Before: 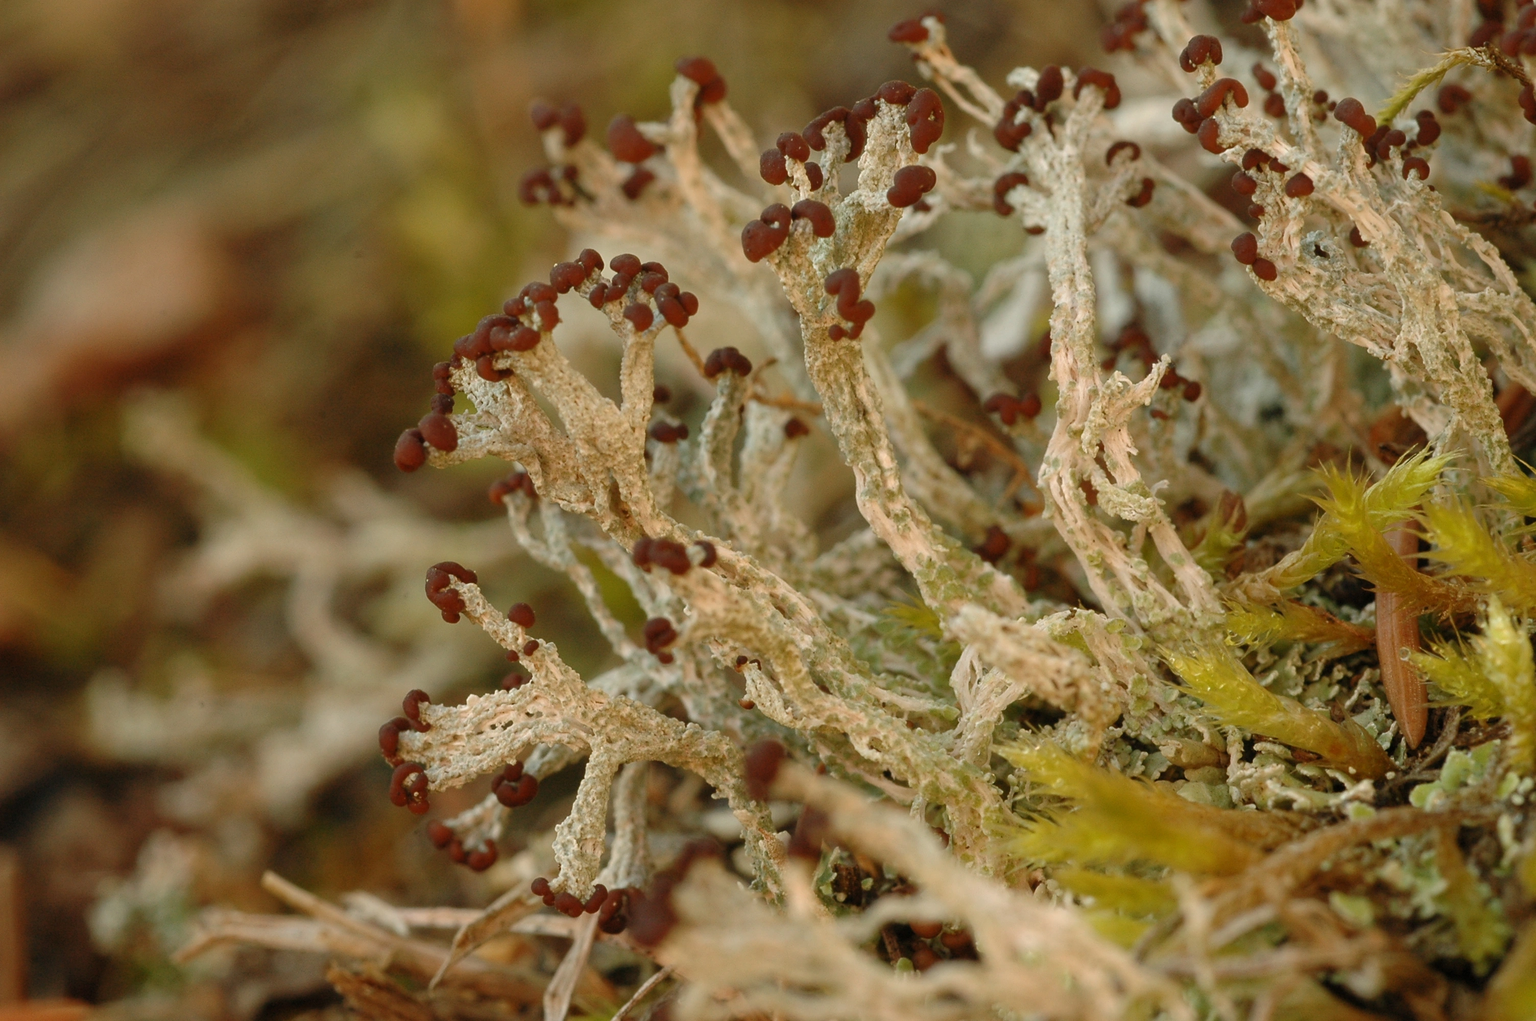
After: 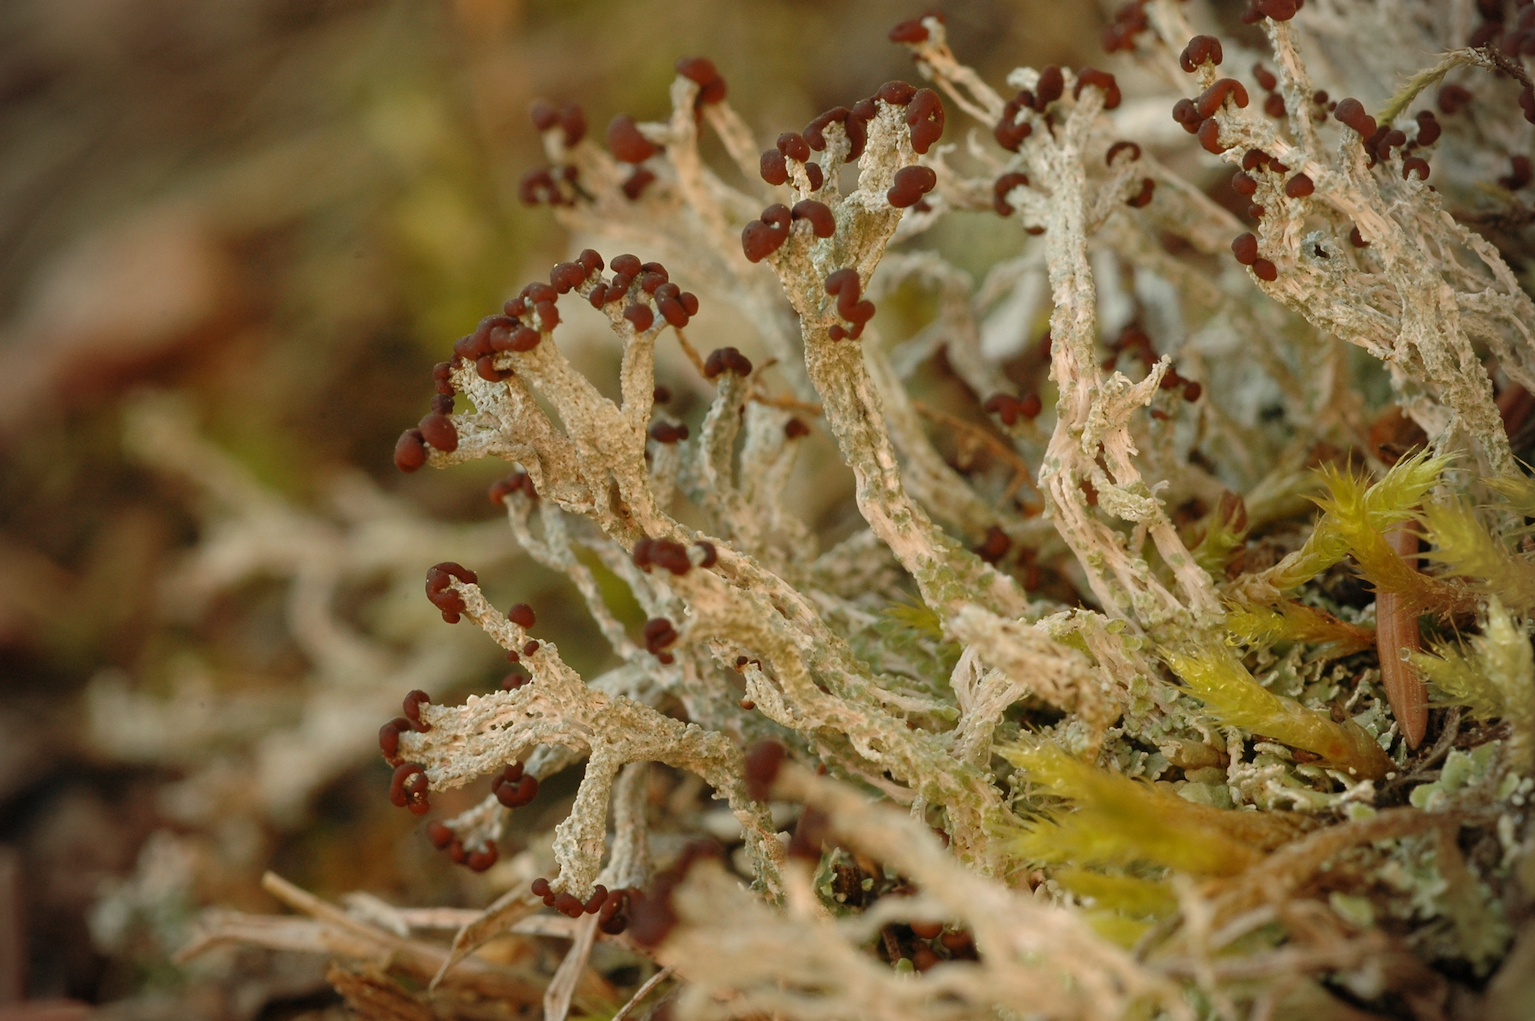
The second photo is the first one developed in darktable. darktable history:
tone equalizer: edges refinement/feathering 500, mask exposure compensation -1.57 EV, preserve details no
vignetting: unbound false
